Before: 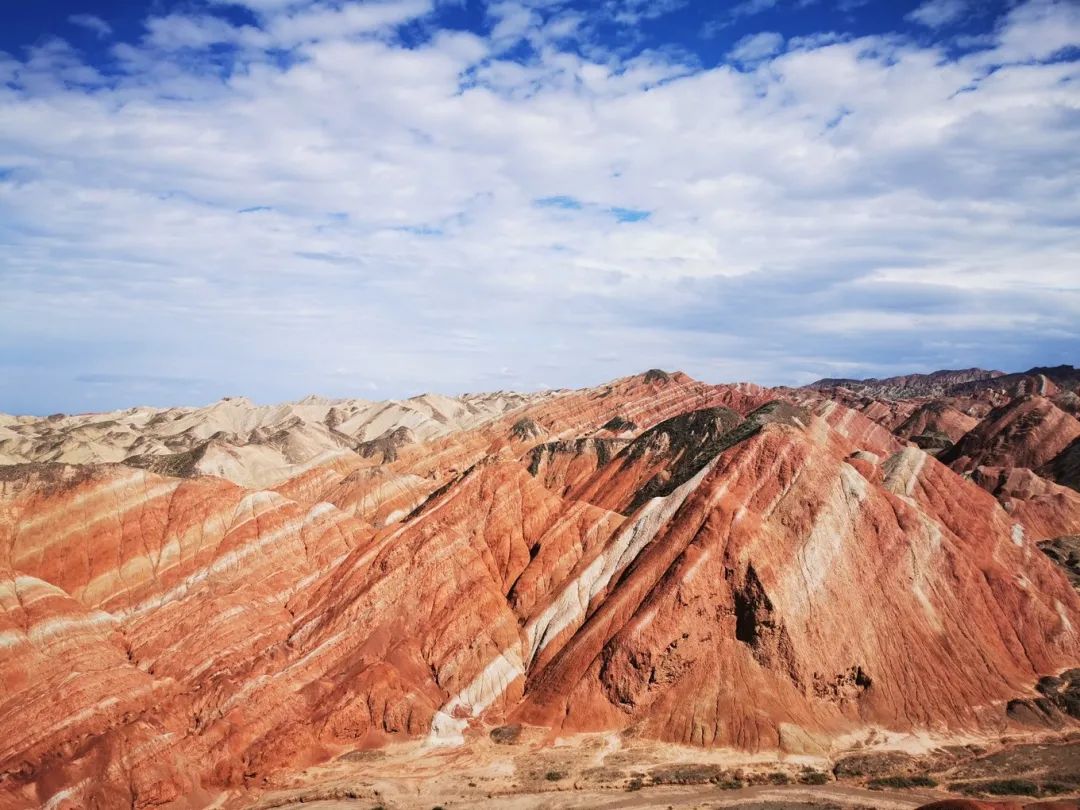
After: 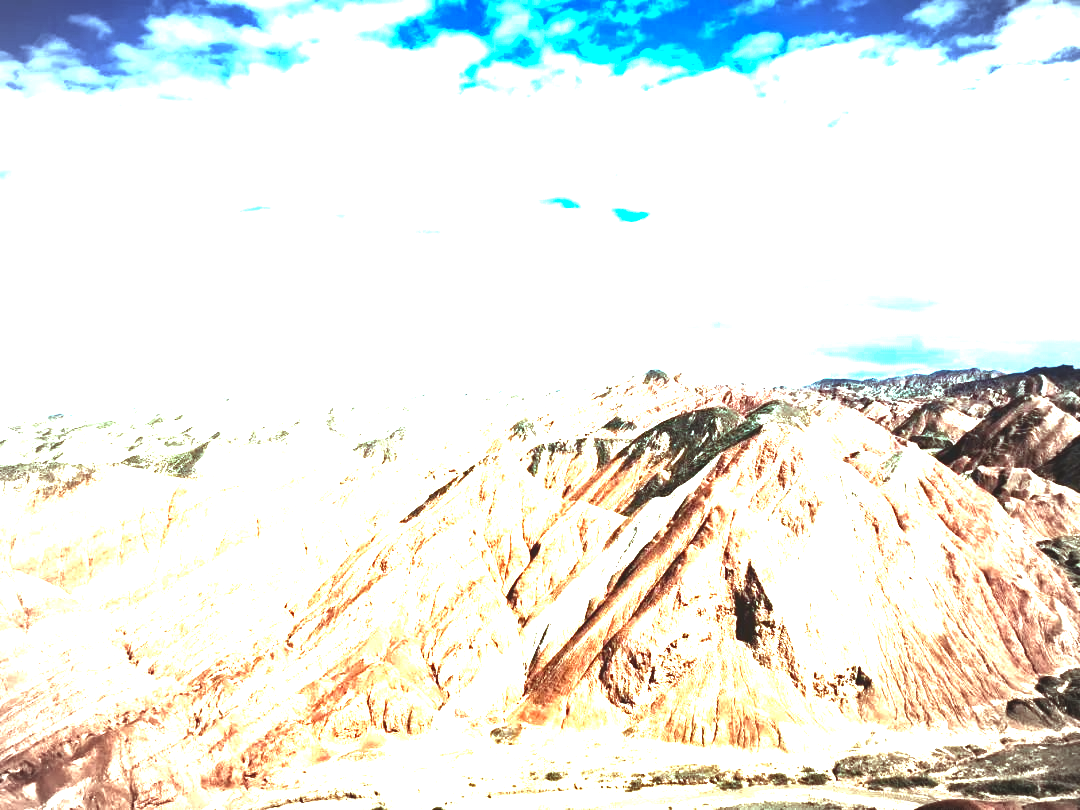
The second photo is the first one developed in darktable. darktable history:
color balance rgb: highlights gain › chroma 7.562%, highlights gain › hue 181.81°, global offset › luminance 1.977%, perceptual saturation grading › global saturation 20%, perceptual saturation grading › highlights -50.513%, perceptual saturation grading › shadows 30.3%, perceptual brilliance grading › highlights 74.522%, perceptual brilliance grading › shadows -29.93%, contrast -10.071%
vignetting: fall-off start 71.51%, brightness -0.263
local contrast: mode bilateral grid, contrast 21, coarseness 50, detail 120%, midtone range 0.2
exposure: exposure 1 EV, compensate exposure bias true, compensate highlight preservation false
